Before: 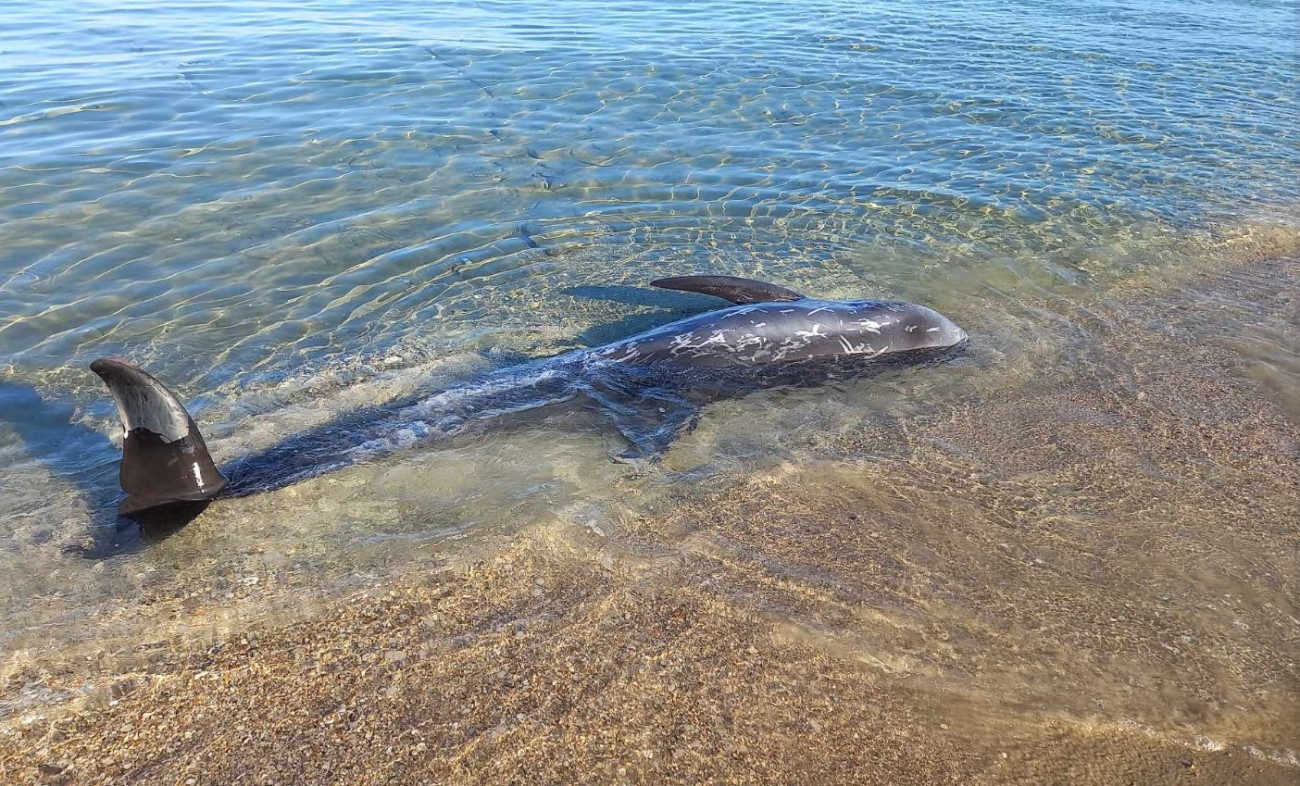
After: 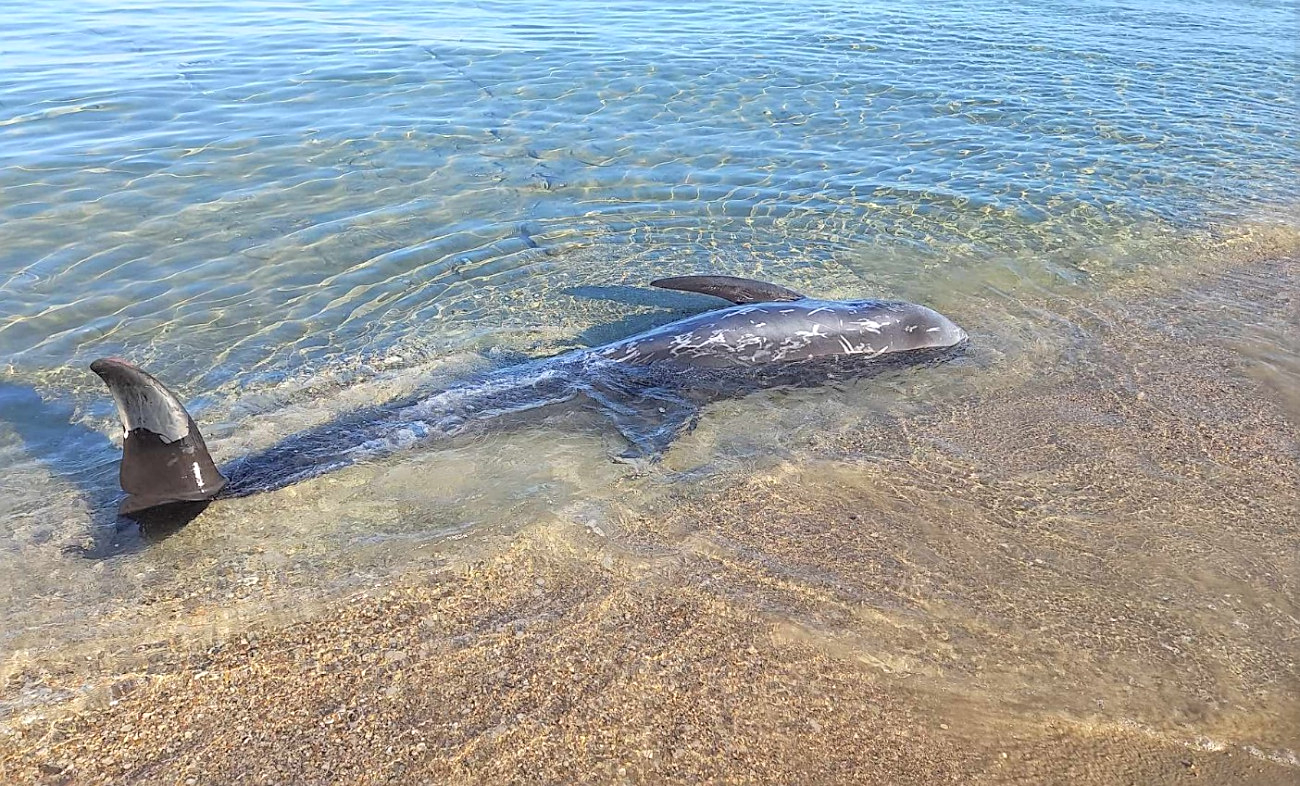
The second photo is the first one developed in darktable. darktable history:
sharpen: on, module defaults
contrast brightness saturation: brightness 0.146
